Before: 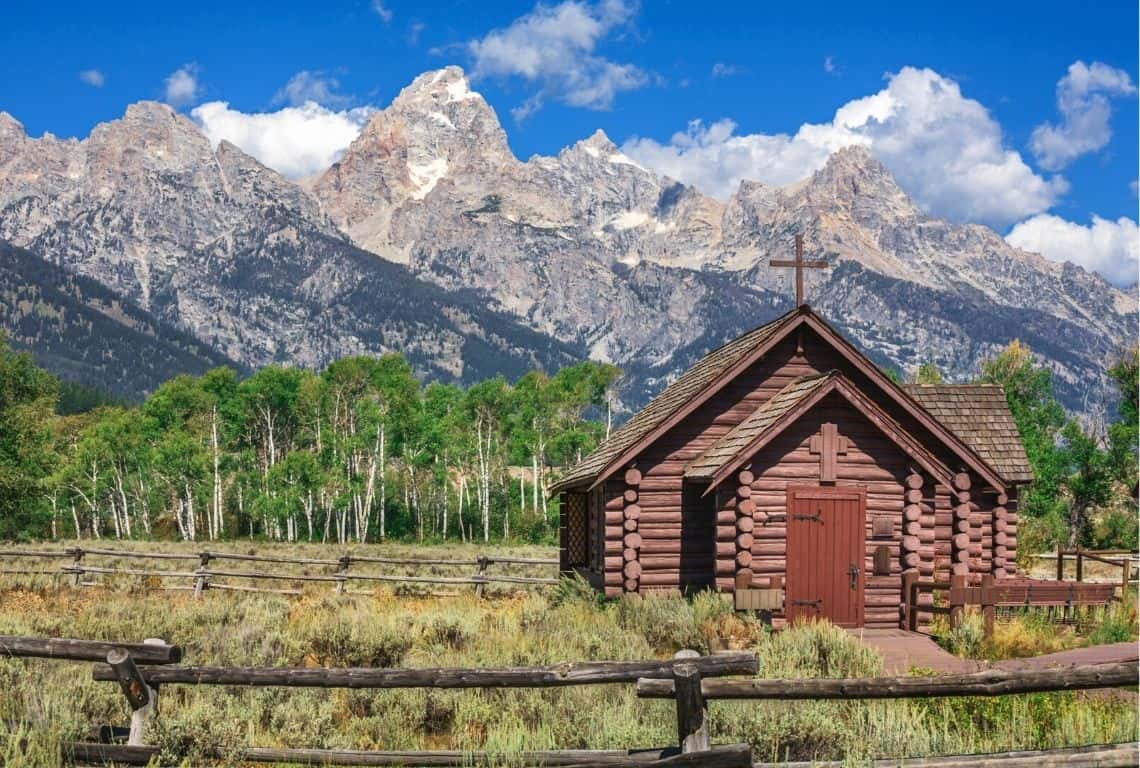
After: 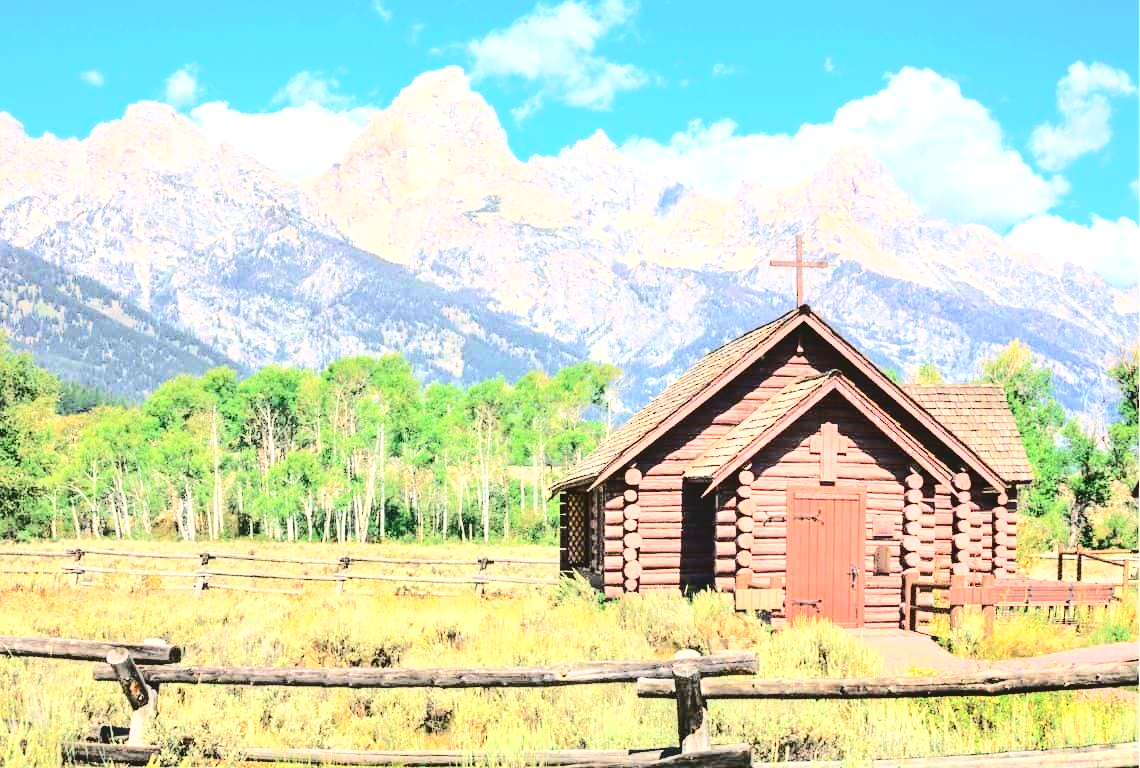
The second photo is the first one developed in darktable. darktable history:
color correction: highlights b* 2.96
tone curve: curves: ch0 [(0, 0) (0.003, 0.061) (0.011, 0.065) (0.025, 0.066) (0.044, 0.077) (0.069, 0.092) (0.1, 0.106) (0.136, 0.125) (0.177, 0.16) (0.224, 0.206) (0.277, 0.272) (0.335, 0.356) (0.399, 0.472) (0.468, 0.59) (0.543, 0.686) (0.623, 0.766) (0.709, 0.832) (0.801, 0.886) (0.898, 0.929) (1, 1)], color space Lab, independent channels, preserve colors none
exposure: exposure 1 EV, compensate exposure bias true, compensate highlight preservation false
base curve: curves: ch0 [(0, 0) (0.032, 0.037) (0.105, 0.228) (0.435, 0.76) (0.856, 0.983) (1, 1)]
